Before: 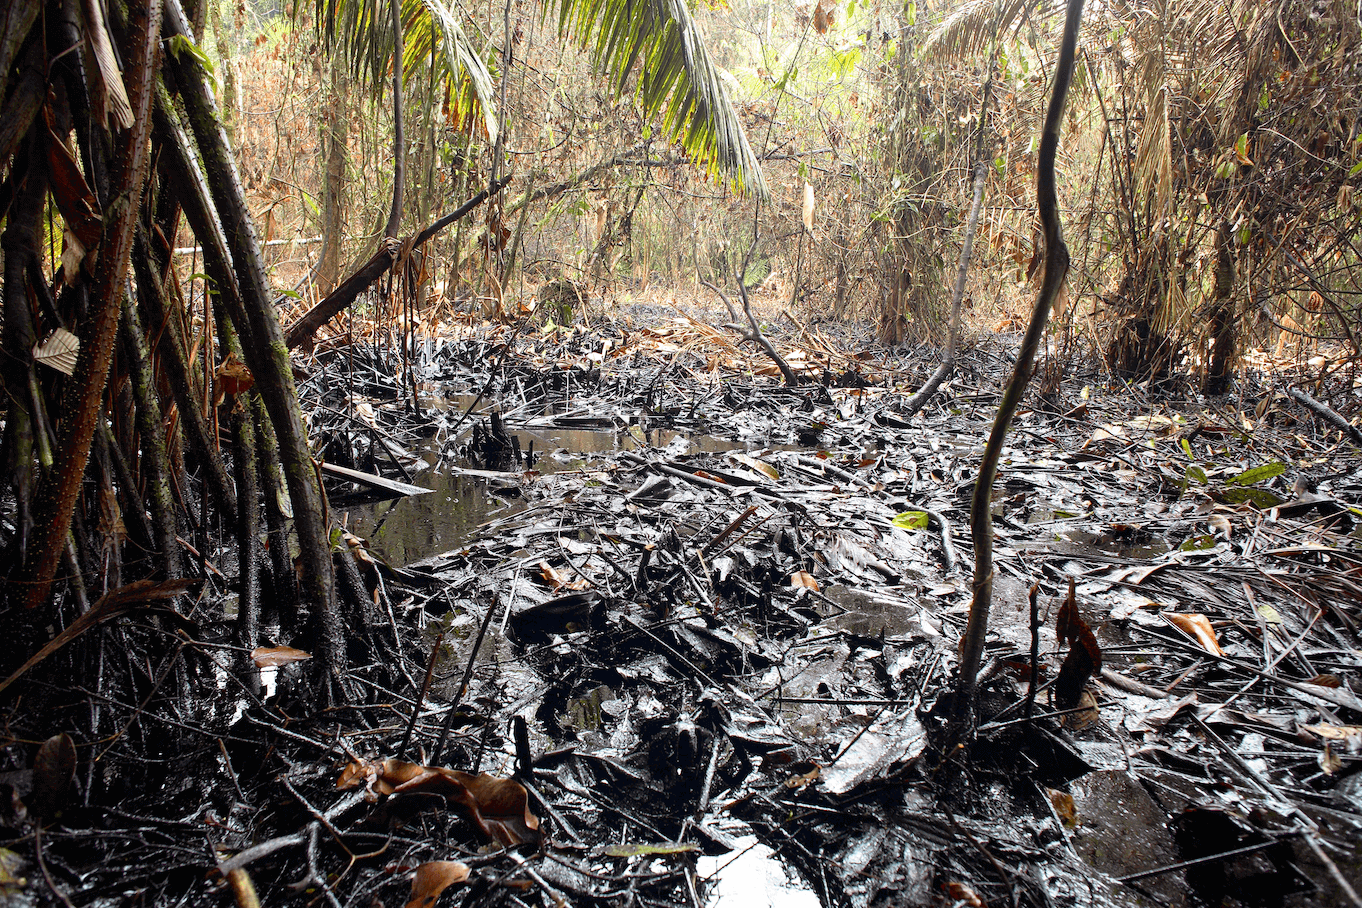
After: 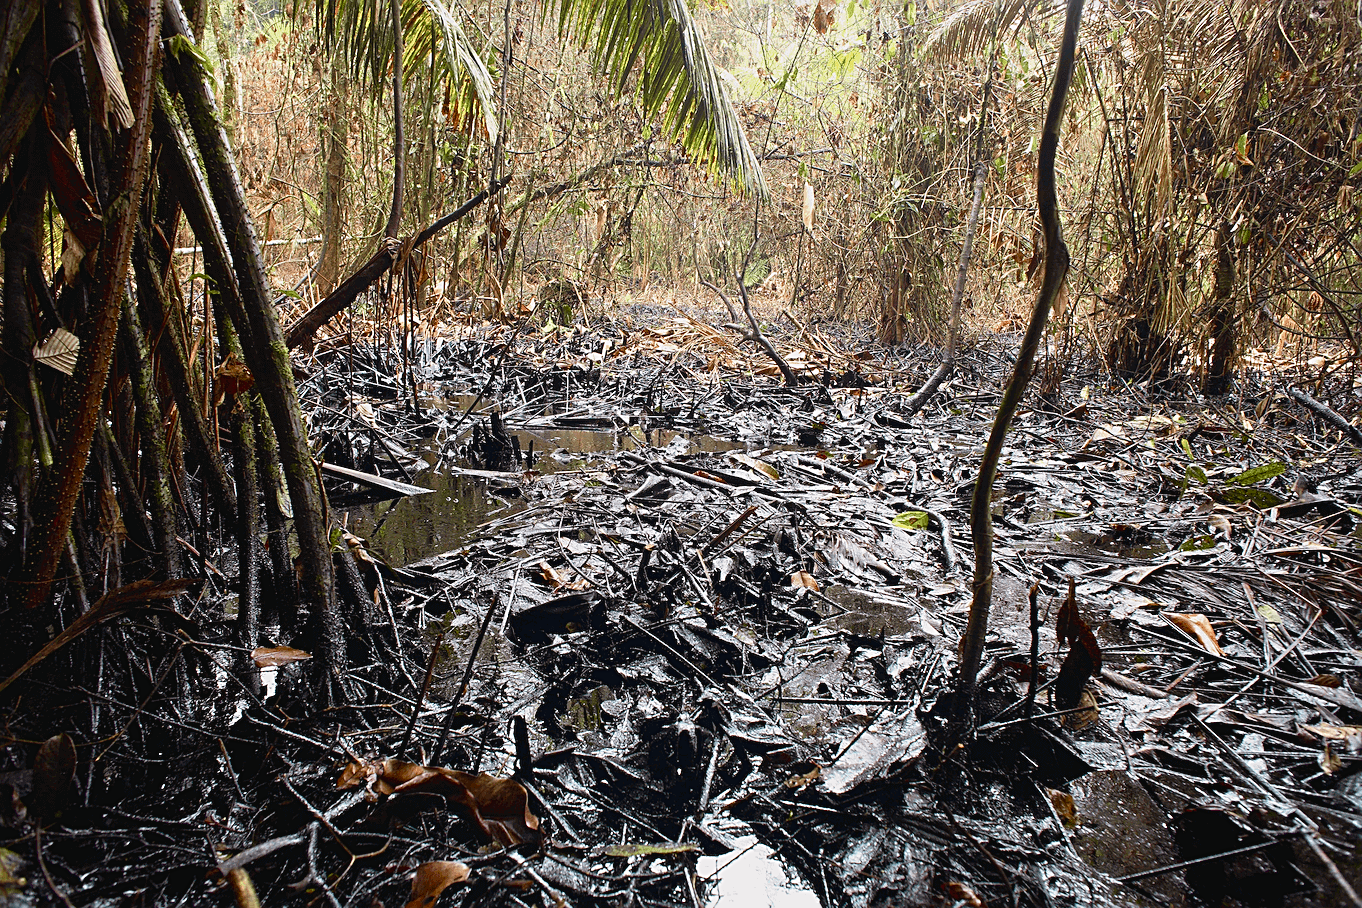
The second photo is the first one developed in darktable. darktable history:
sharpen: on, module defaults
color balance rgb: shadows lift › luminance -10%, shadows lift › chroma 1%, shadows lift › hue 113°, power › luminance -15%, highlights gain › chroma 0.2%, highlights gain › hue 333°, global offset › luminance 0.5%, perceptual saturation grading › global saturation 20%, perceptual saturation grading › highlights -50%, perceptual saturation grading › shadows 25%, contrast -10%
velvia: strength 39.63%
